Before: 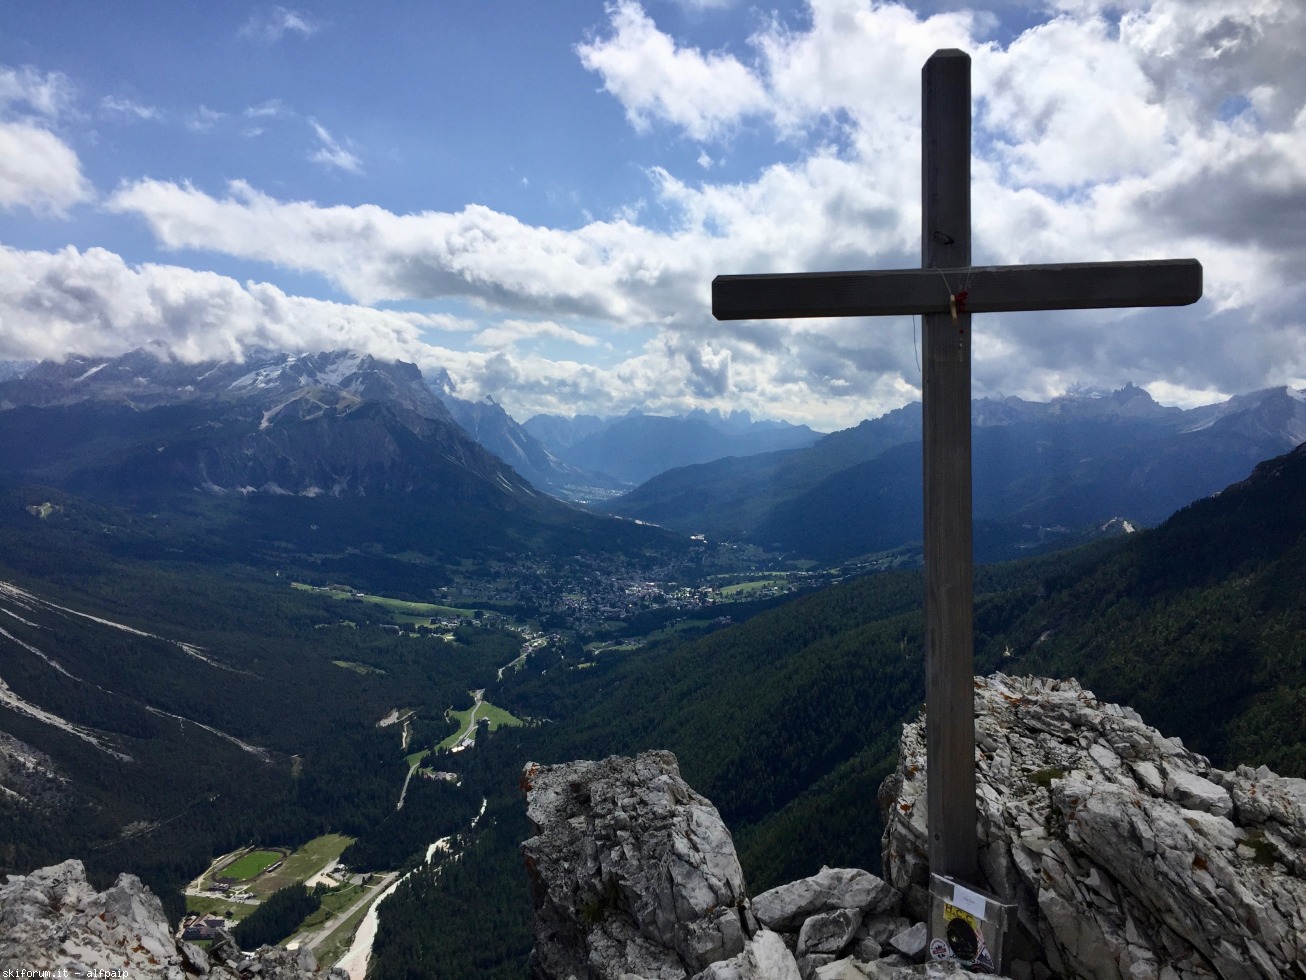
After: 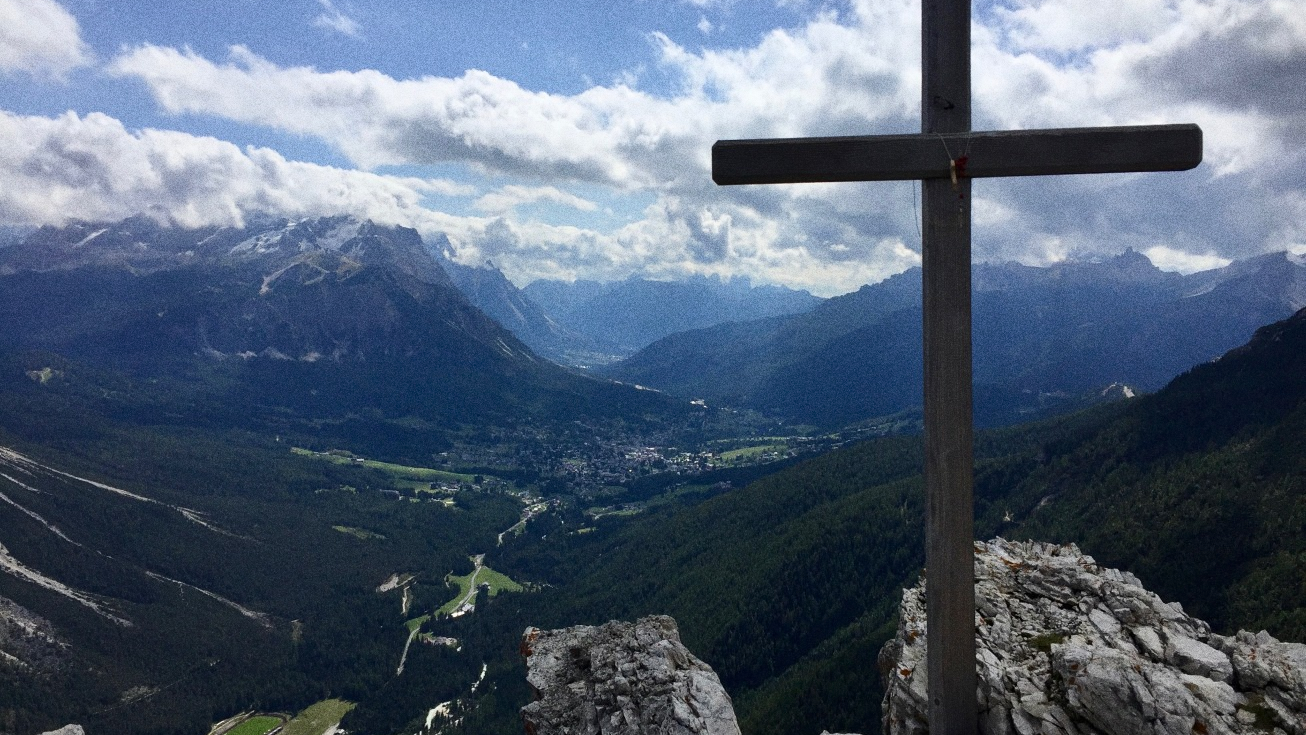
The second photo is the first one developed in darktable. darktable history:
crop: top 13.819%, bottom 11.169%
grain: coarseness 0.09 ISO, strength 40%
